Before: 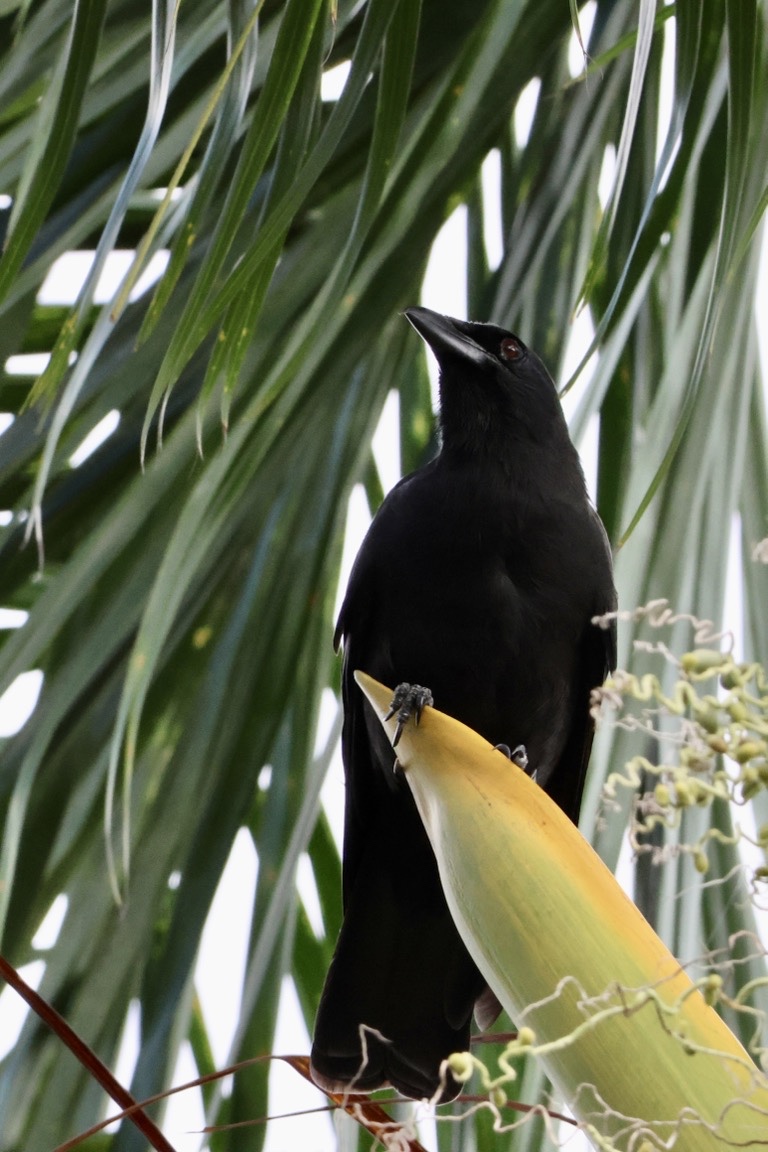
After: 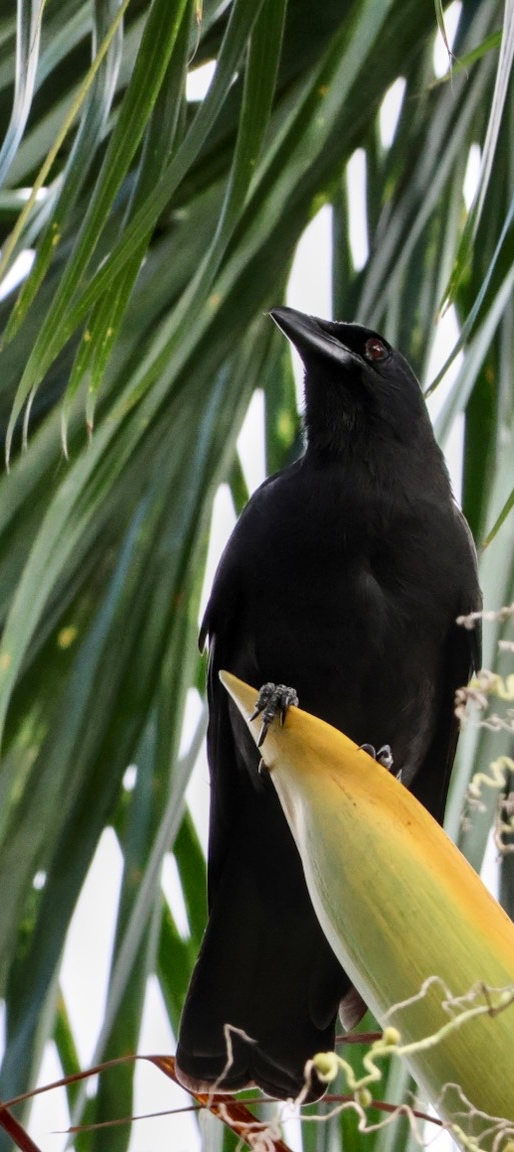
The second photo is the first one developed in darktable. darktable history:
crop and rotate: left 17.684%, right 15.276%
shadows and highlights: radius 118.84, shadows 42.25, highlights -61.78, soften with gaussian
local contrast: on, module defaults
